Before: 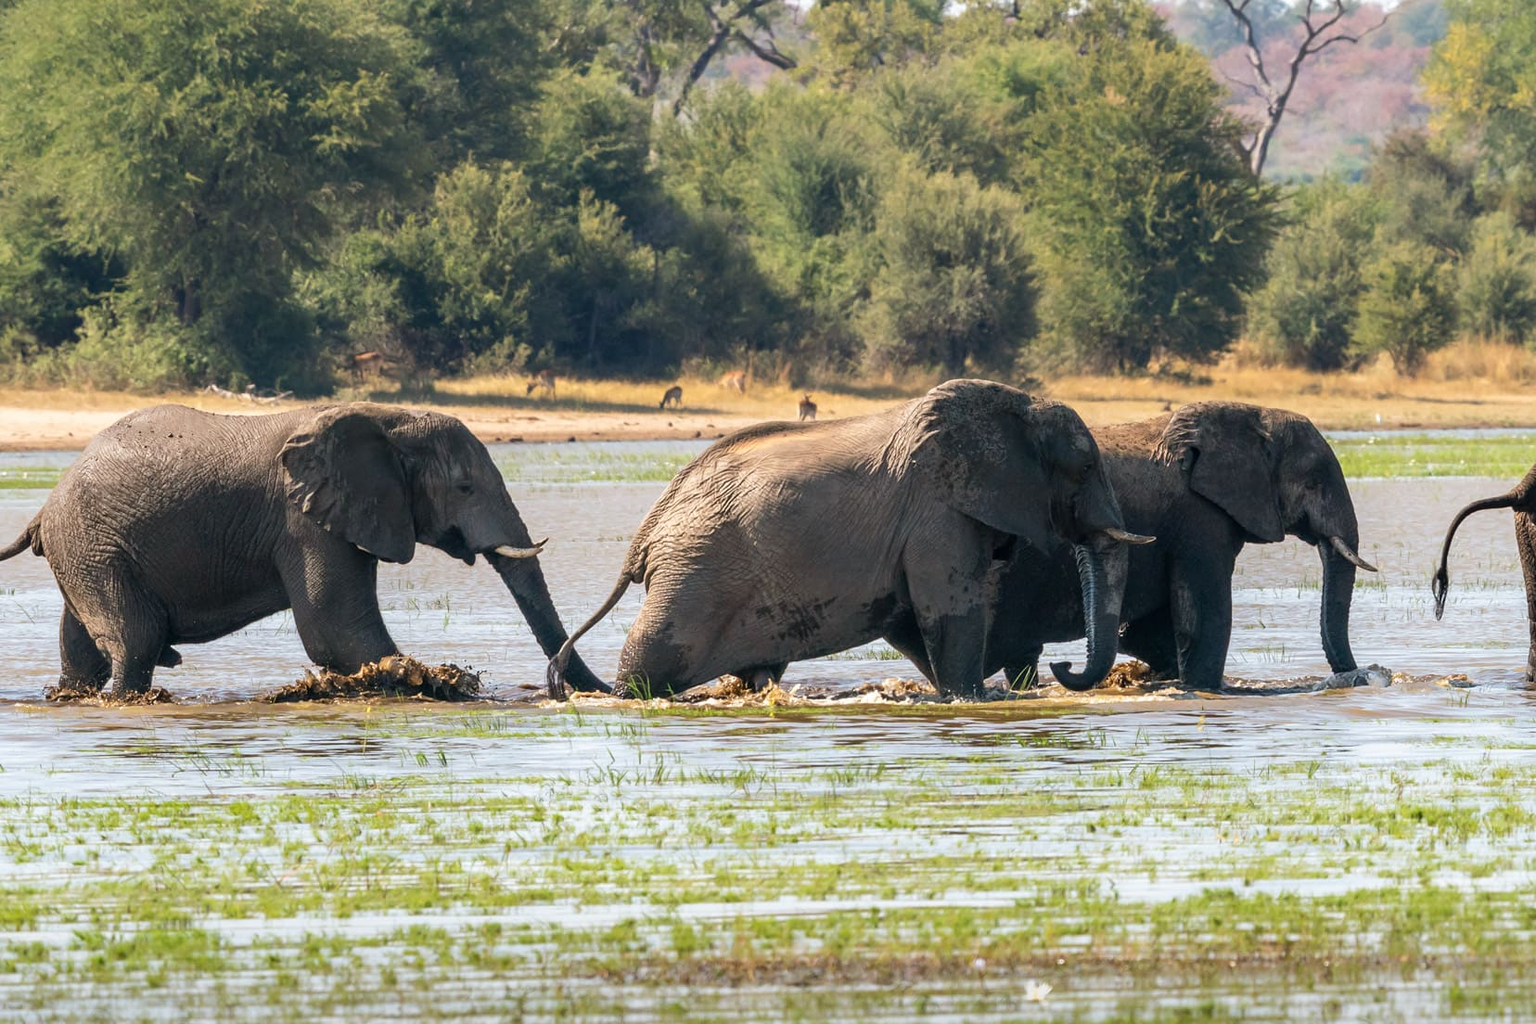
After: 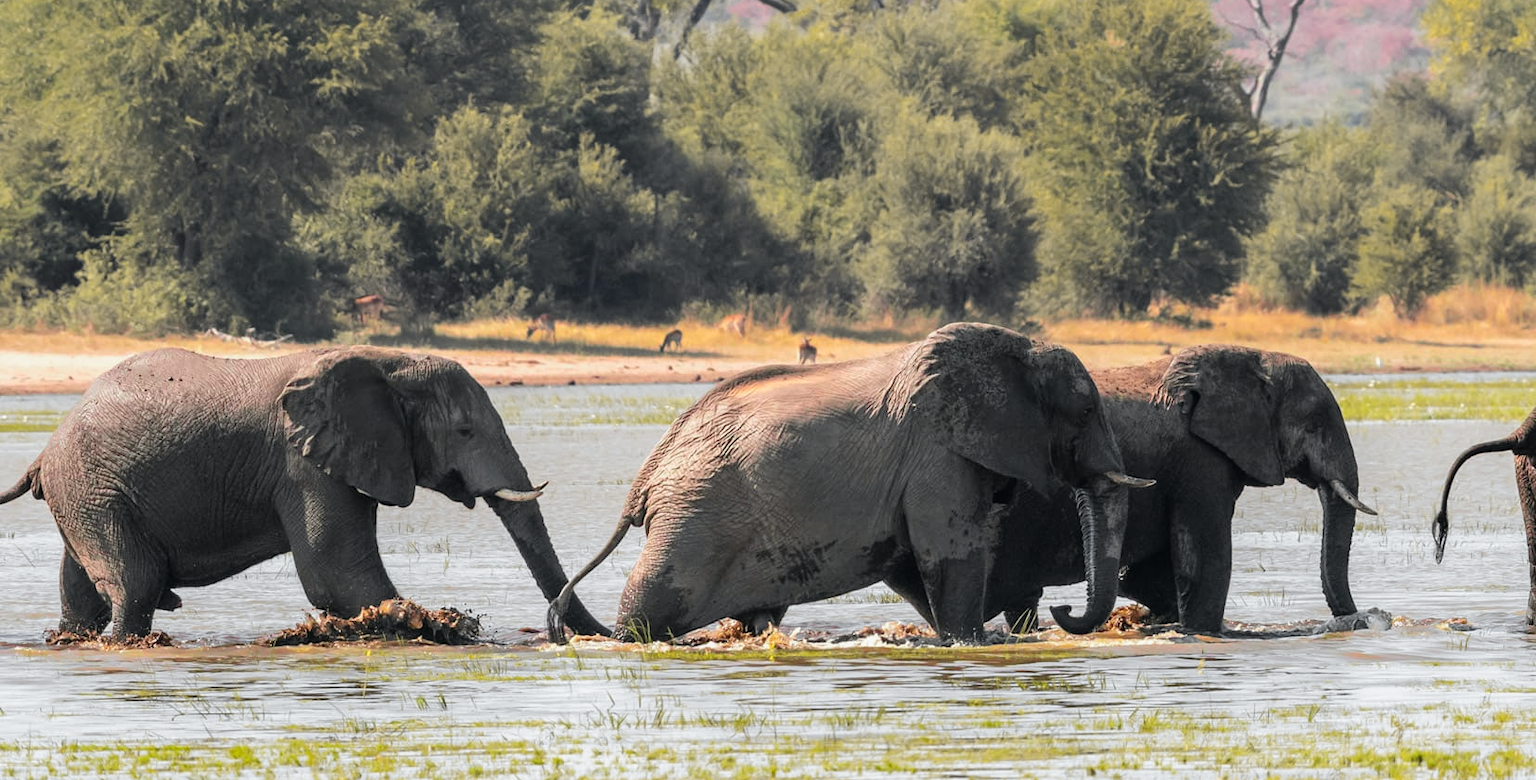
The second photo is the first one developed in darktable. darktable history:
tone curve: curves: ch0 [(0, 0.012) (0.036, 0.035) (0.274, 0.288) (0.504, 0.536) (0.844, 0.84) (1, 0.983)]; ch1 [(0, 0) (0.389, 0.403) (0.462, 0.486) (0.499, 0.498) (0.511, 0.502) (0.536, 0.547) (0.567, 0.588) (0.626, 0.645) (0.749, 0.781) (1, 1)]; ch2 [(0, 0) (0.457, 0.486) (0.5, 0.5) (0.56, 0.551) (0.615, 0.607) (0.704, 0.732) (1, 1)], color space Lab, independent channels, preserve colors none
crop: top 5.595%, bottom 18.168%
